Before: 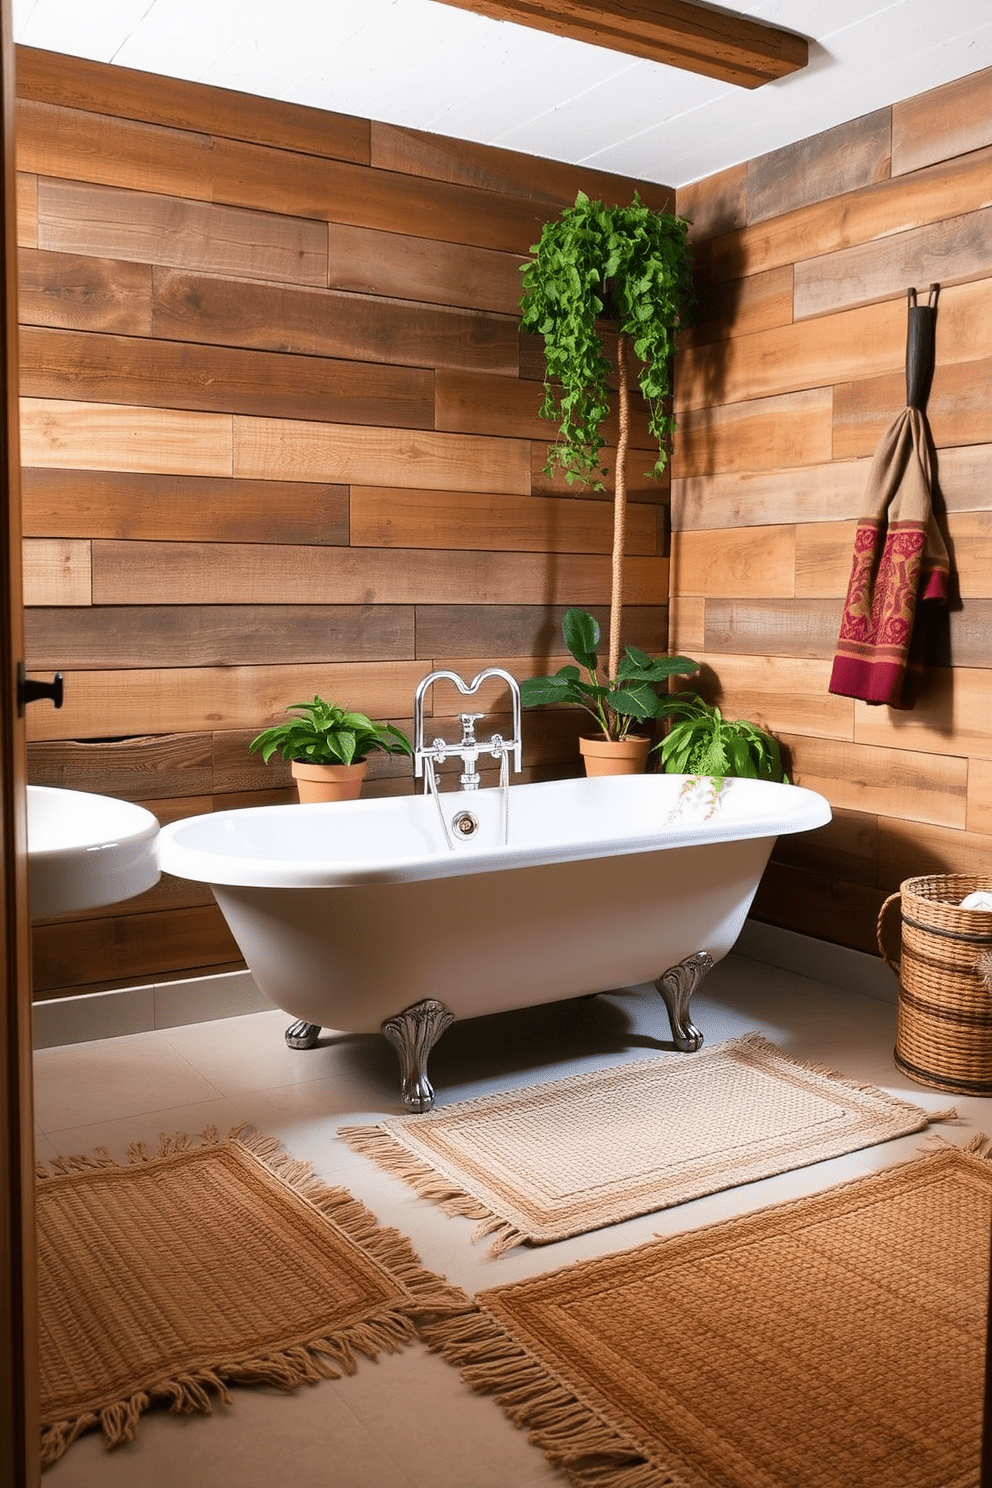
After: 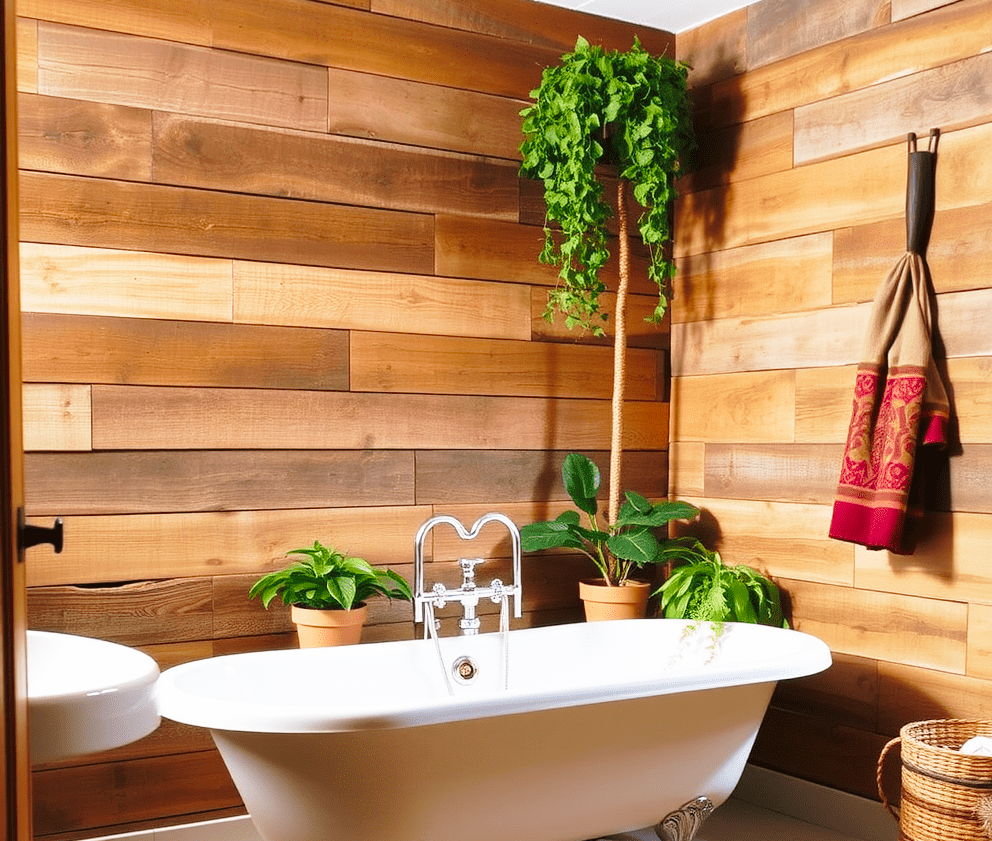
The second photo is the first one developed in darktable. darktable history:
shadows and highlights: on, module defaults
velvia: on, module defaults
crop and rotate: top 10.439%, bottom 33.031%
base curve: curves: ch0 [(0, 0) (0.028, 0.03) (0.121, 0.232) (0.46, 0.748) (0.859, 0.968) (1, 1)], preserve colors none
